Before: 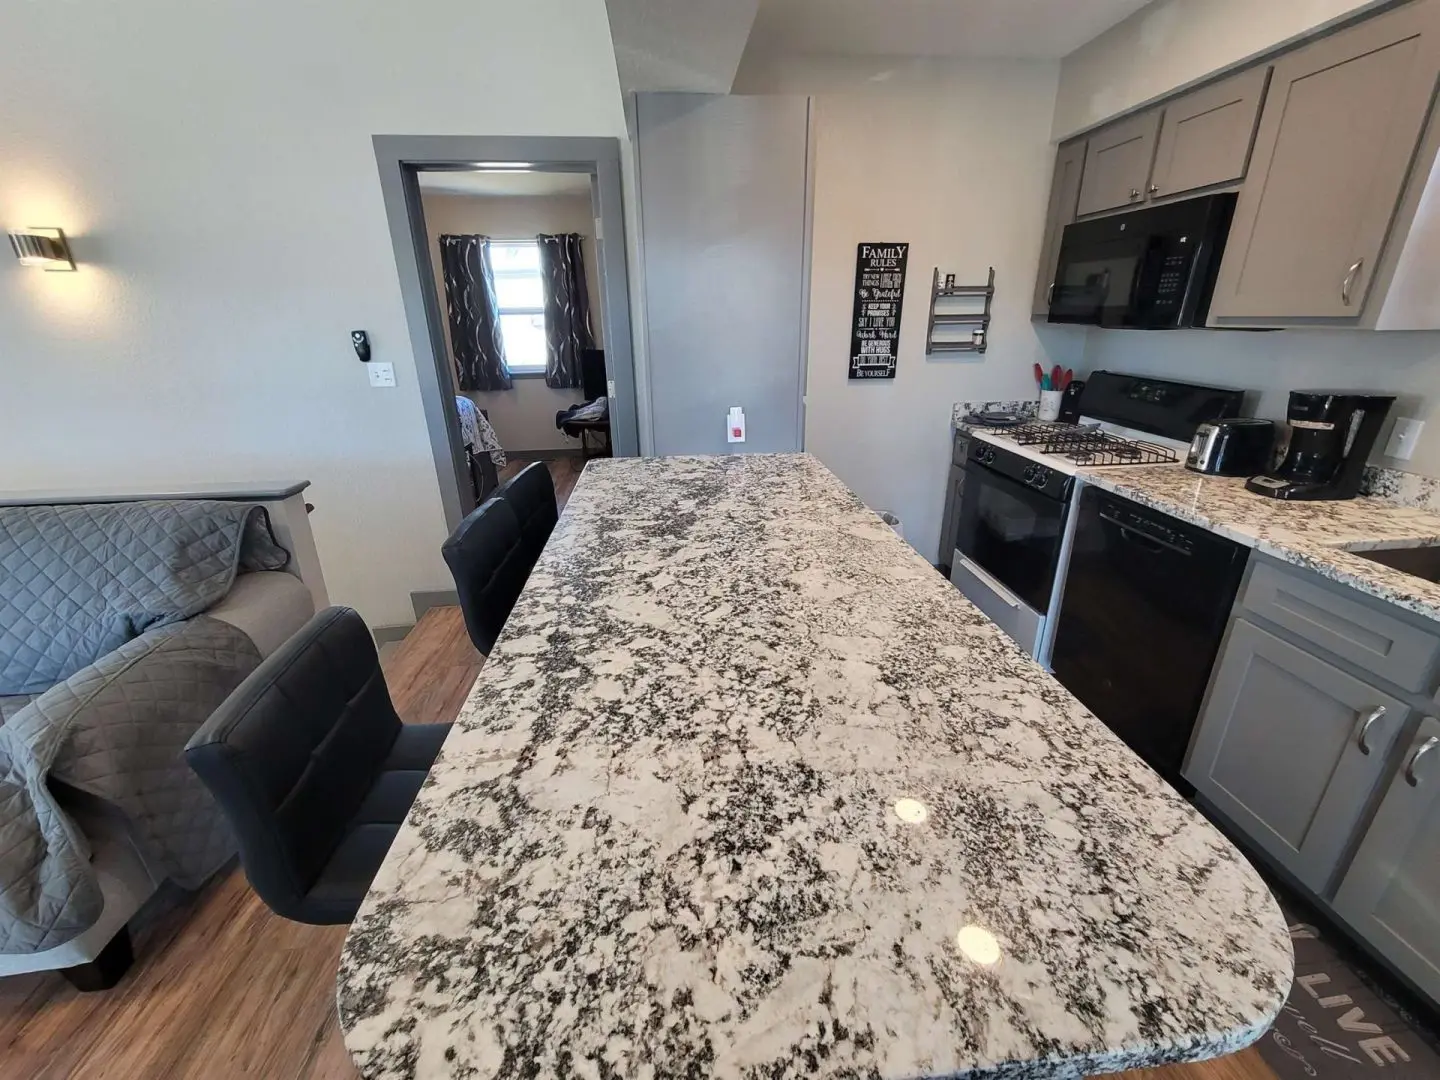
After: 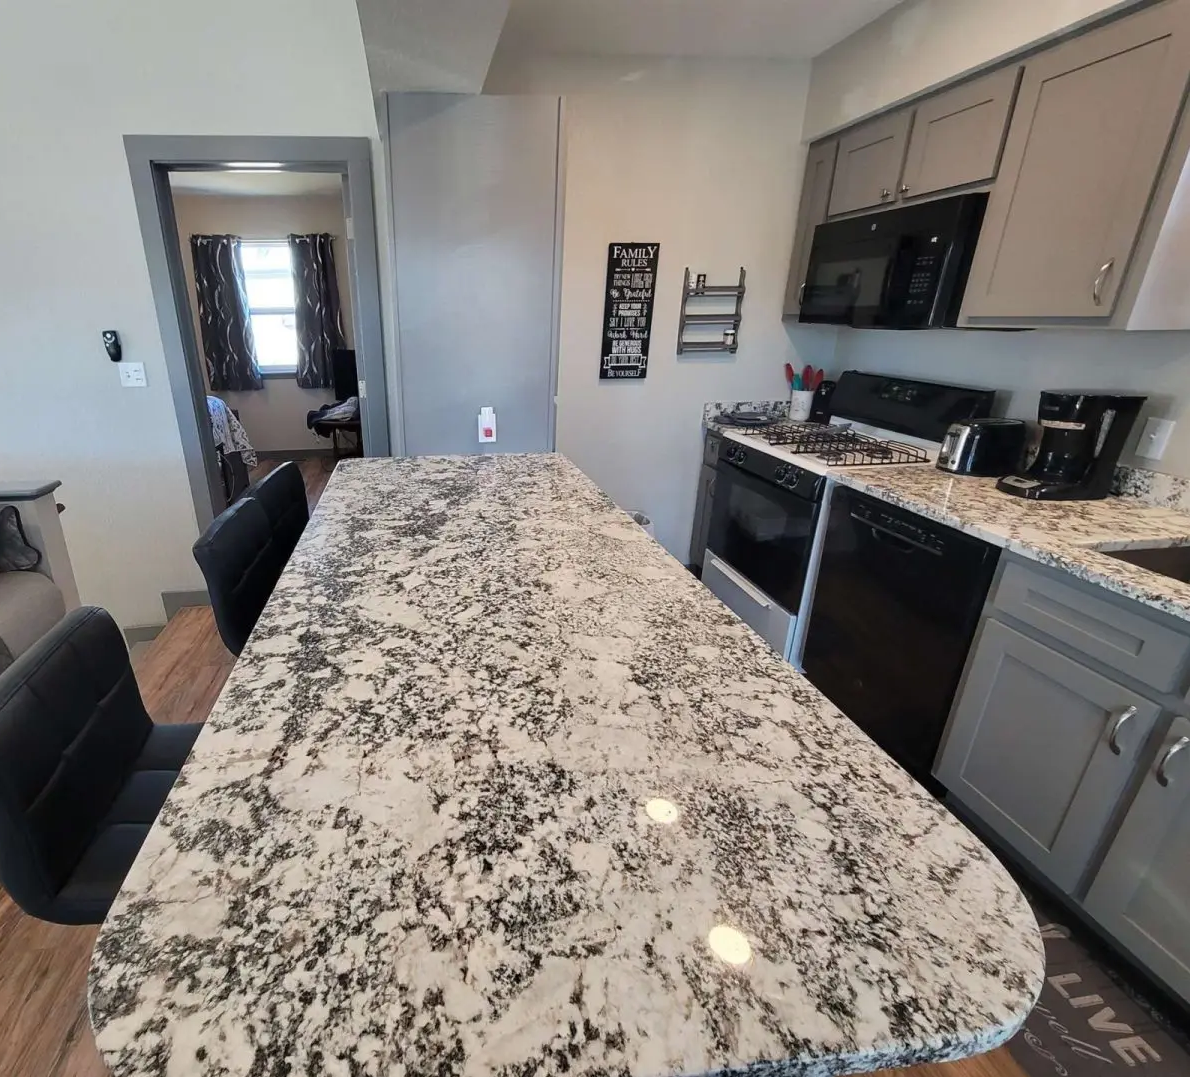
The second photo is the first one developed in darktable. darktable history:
crop: left 17.304%, bottom 0.041%
